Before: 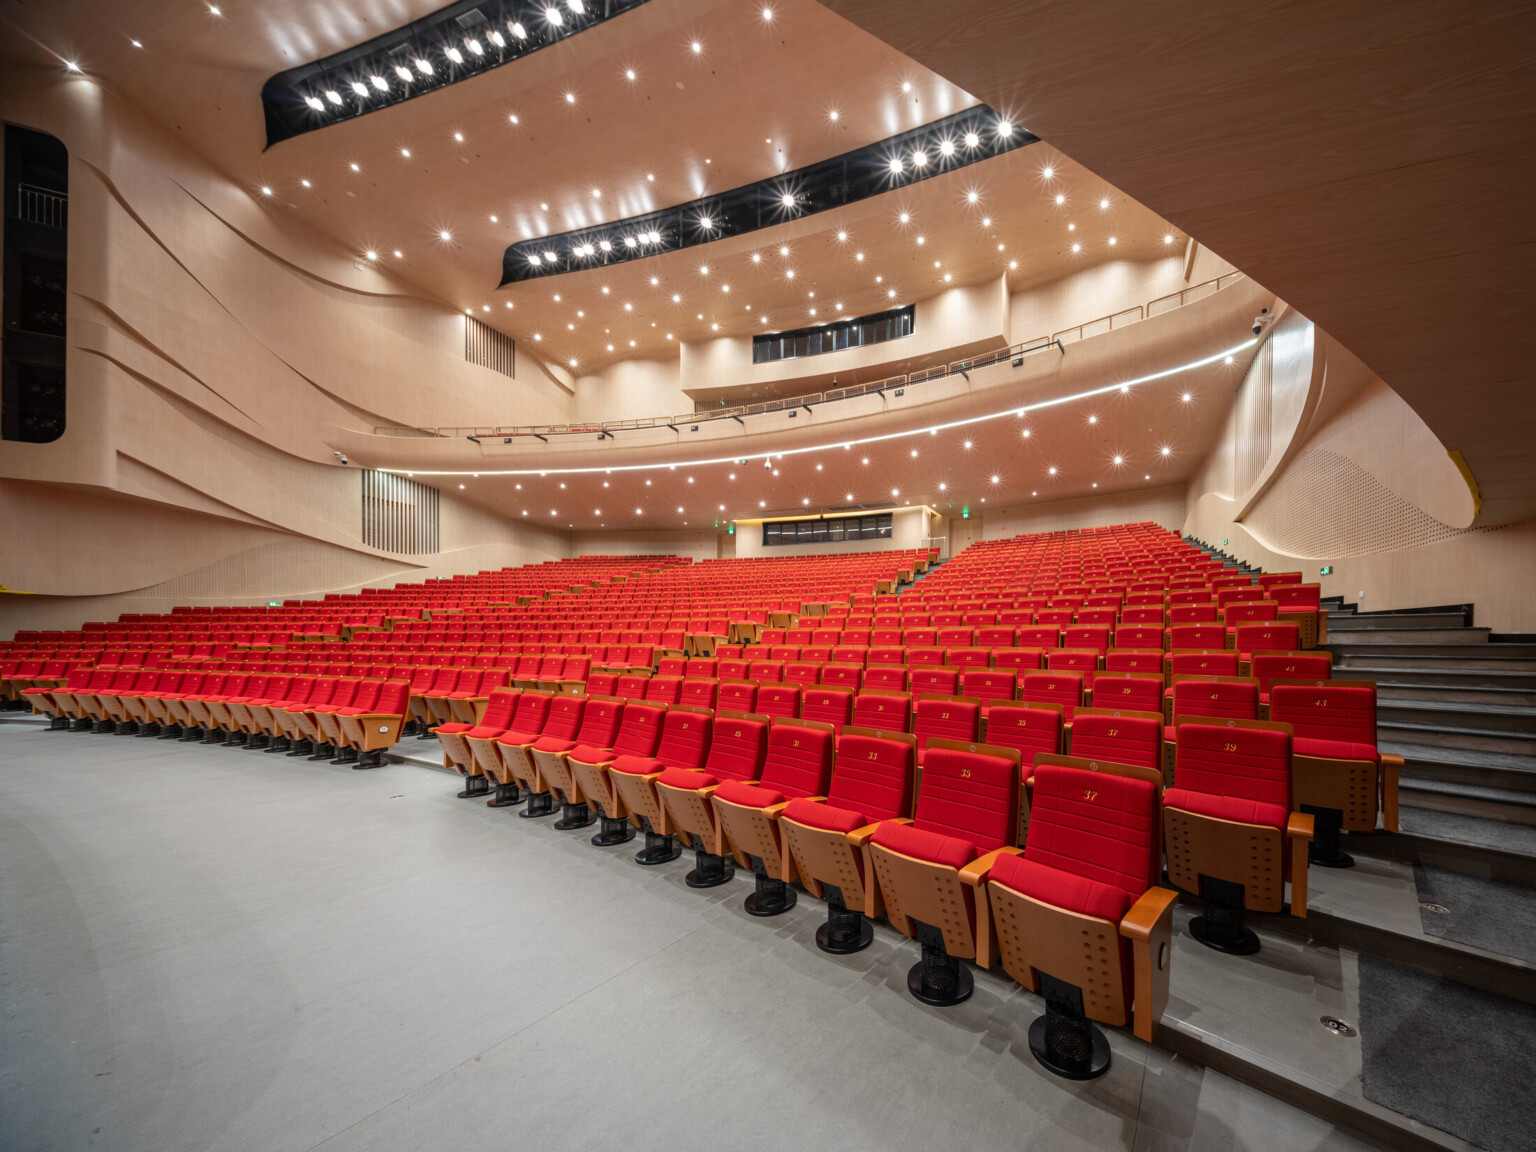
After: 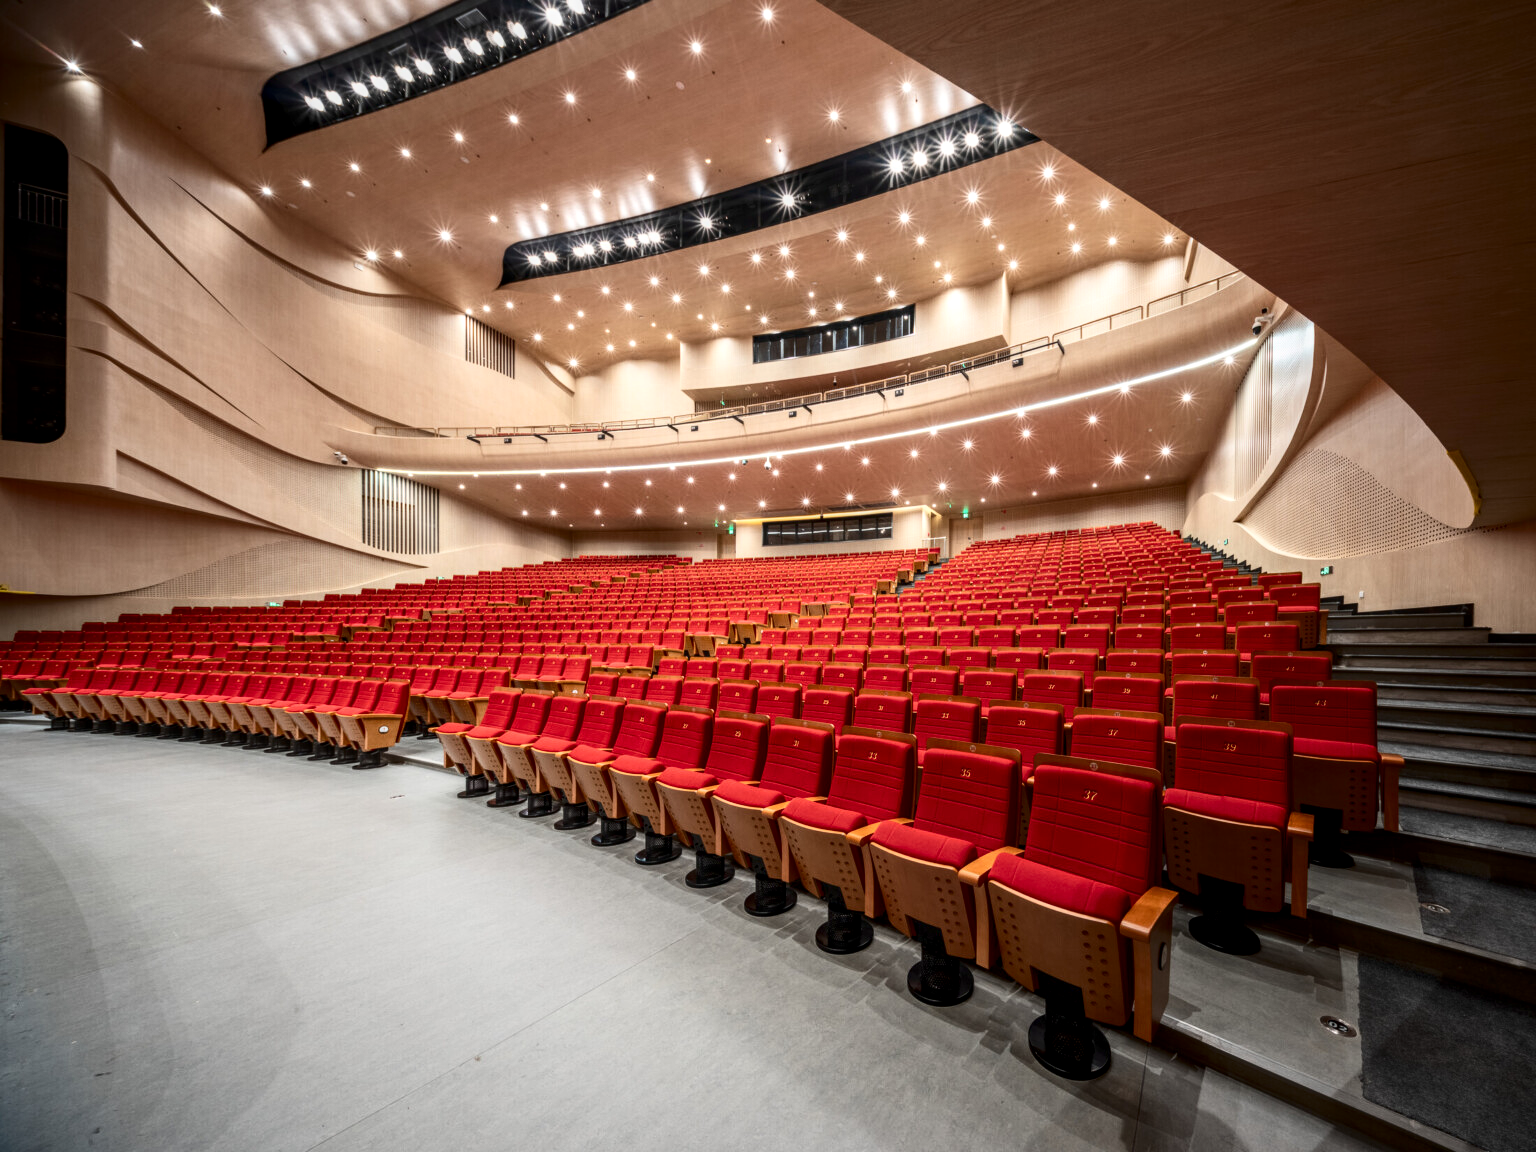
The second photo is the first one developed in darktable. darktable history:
local contrast: on, module defaults
contrast brightness saturation: contrast 0.28
